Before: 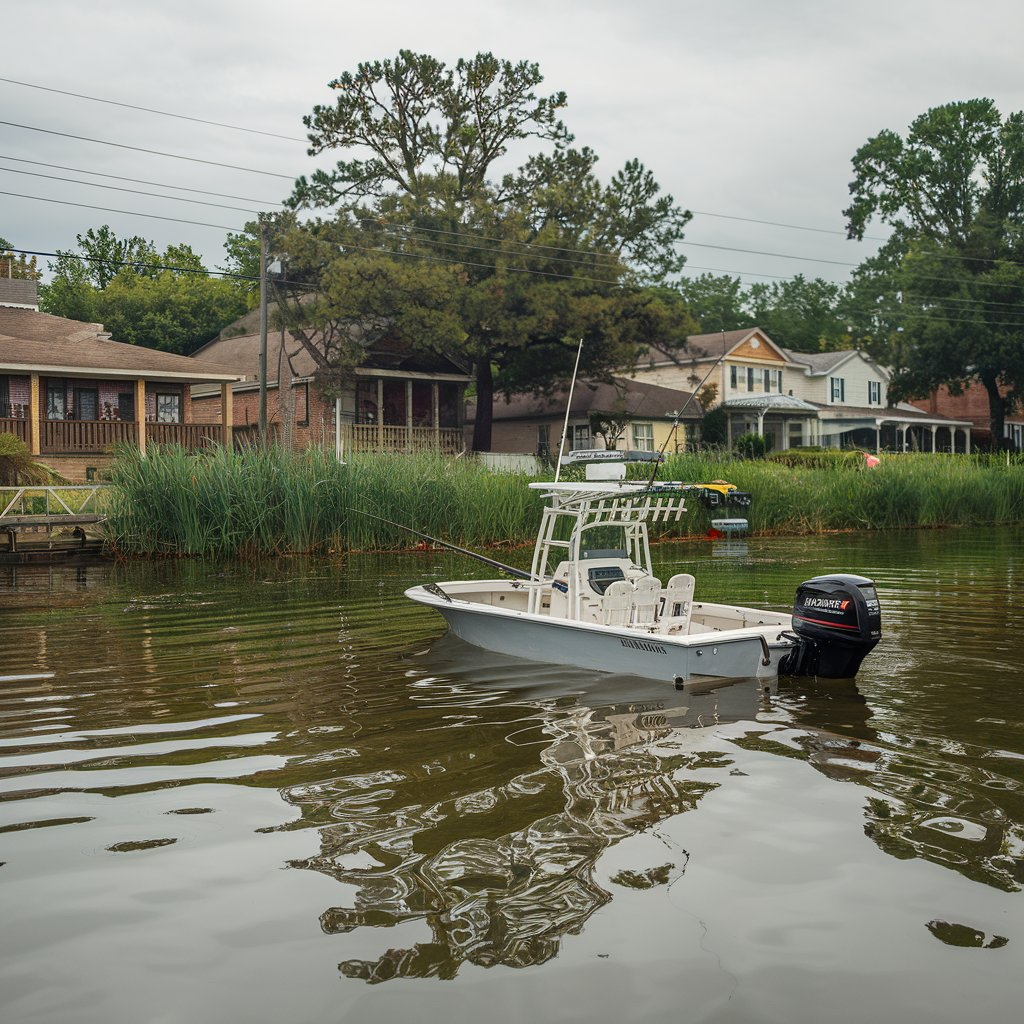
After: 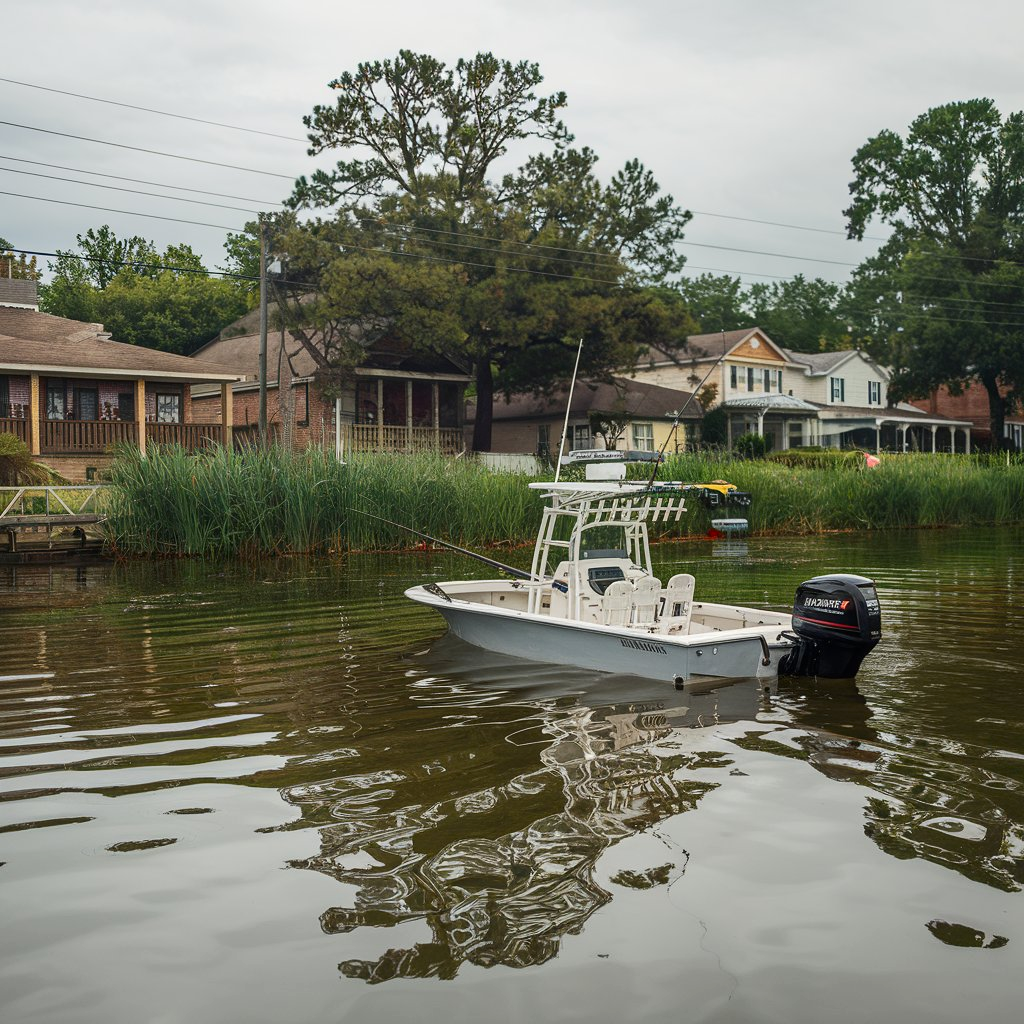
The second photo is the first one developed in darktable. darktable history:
tone curve: curves: ch0 [(0, 0) (0.339, 0.306) (0.687, 0.706) (1, 1)], color space Lab, independent channels, preserve colors none
